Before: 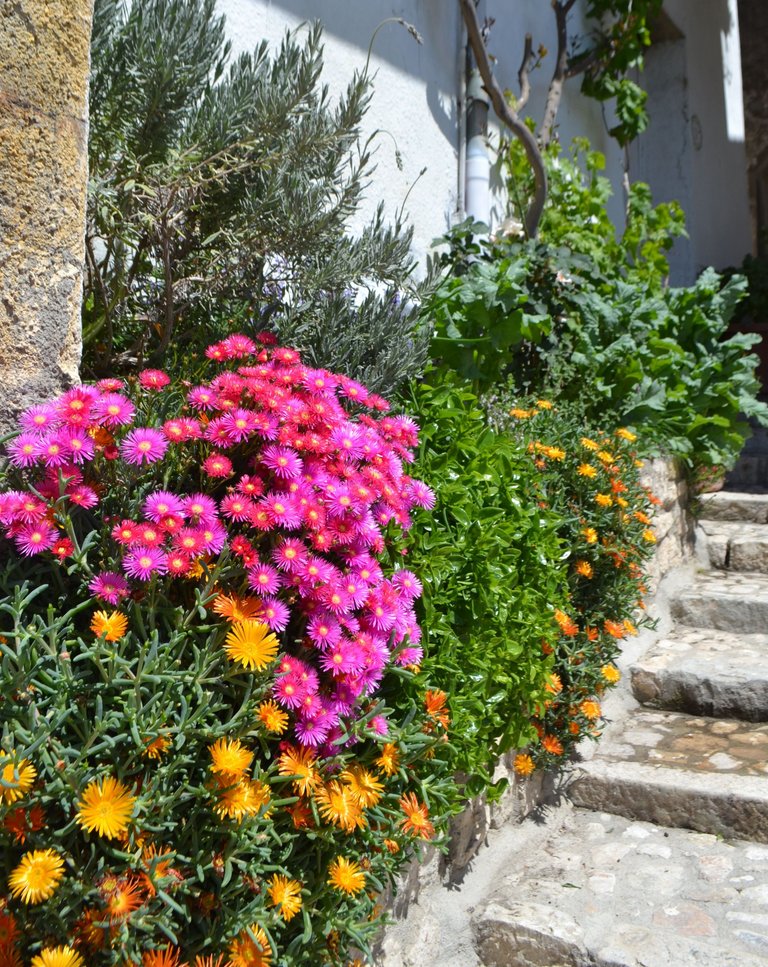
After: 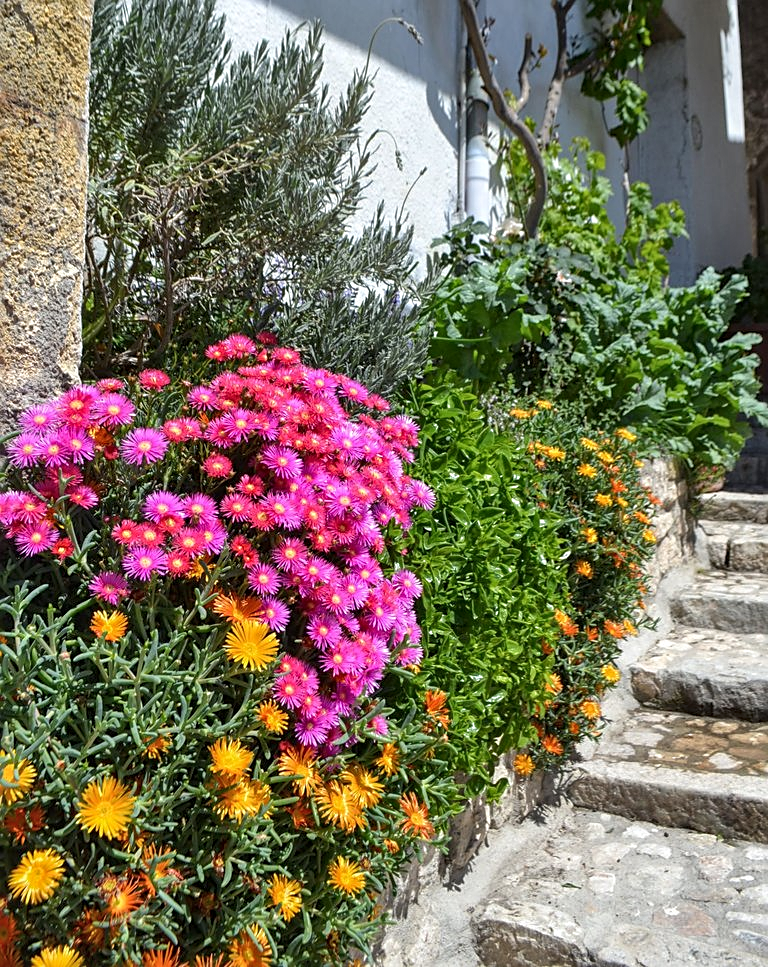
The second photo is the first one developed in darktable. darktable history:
local contrast: on, module defaults
shadows and highlights: highlights color adjustment 0.086%, soften with gaussian
sharpen: on, module defaults
